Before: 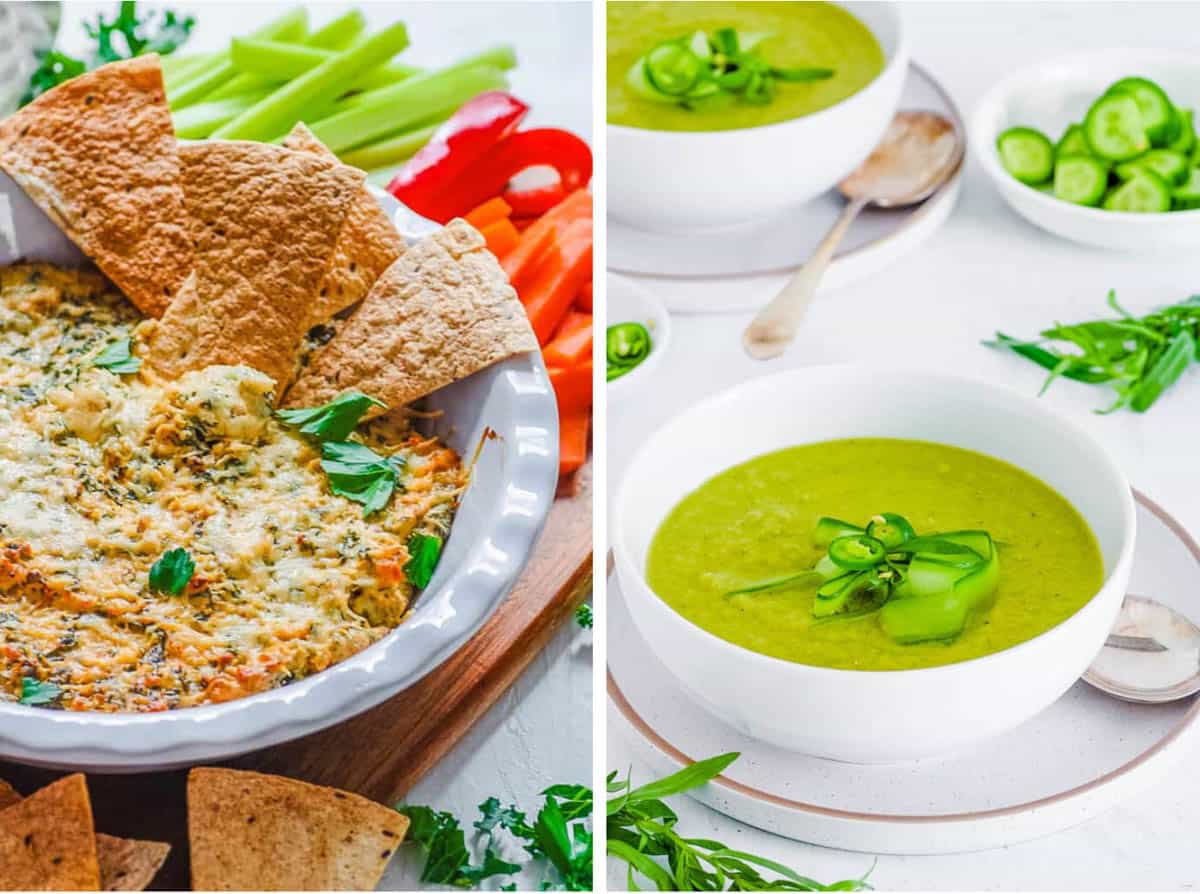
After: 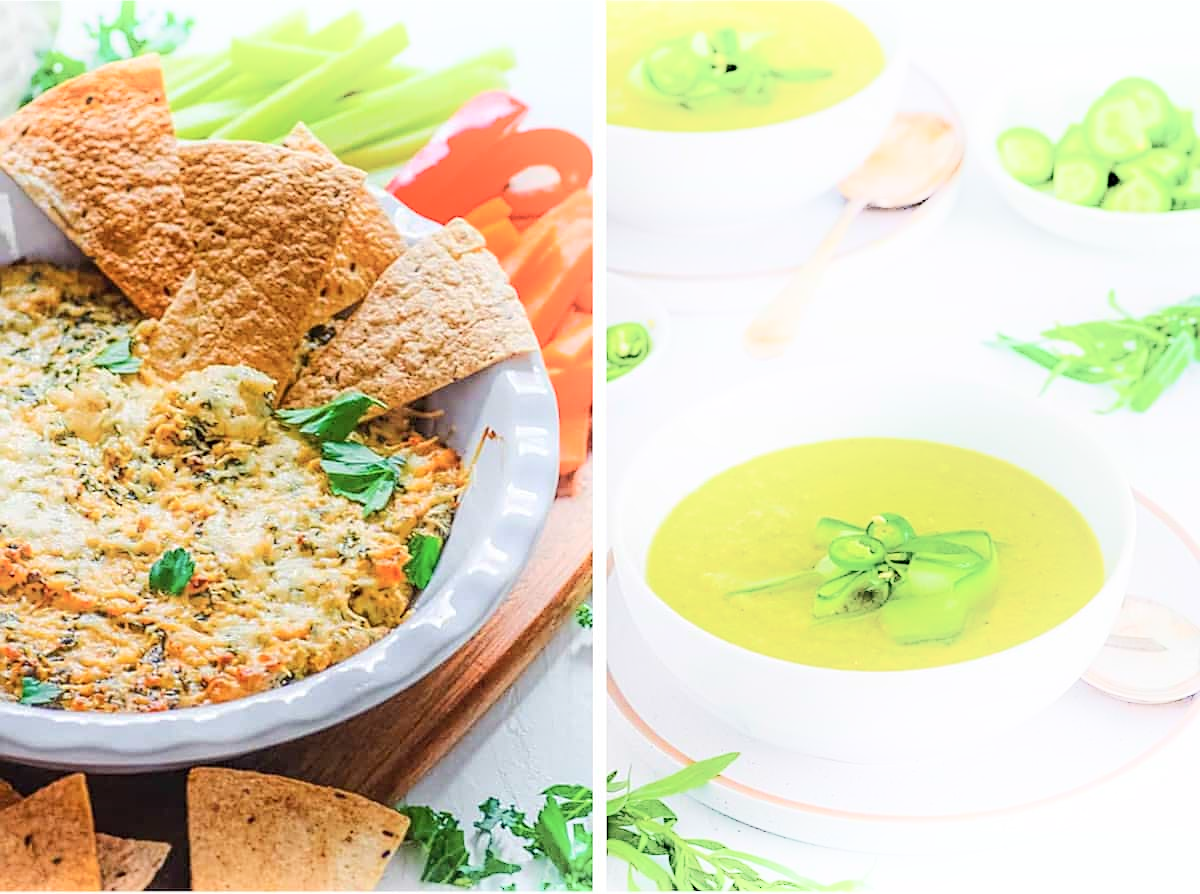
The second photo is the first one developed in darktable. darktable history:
sharpen: on, module defaults
shadows and highlights: shadows -89.24, highlights 88.15, soften with gaussian
